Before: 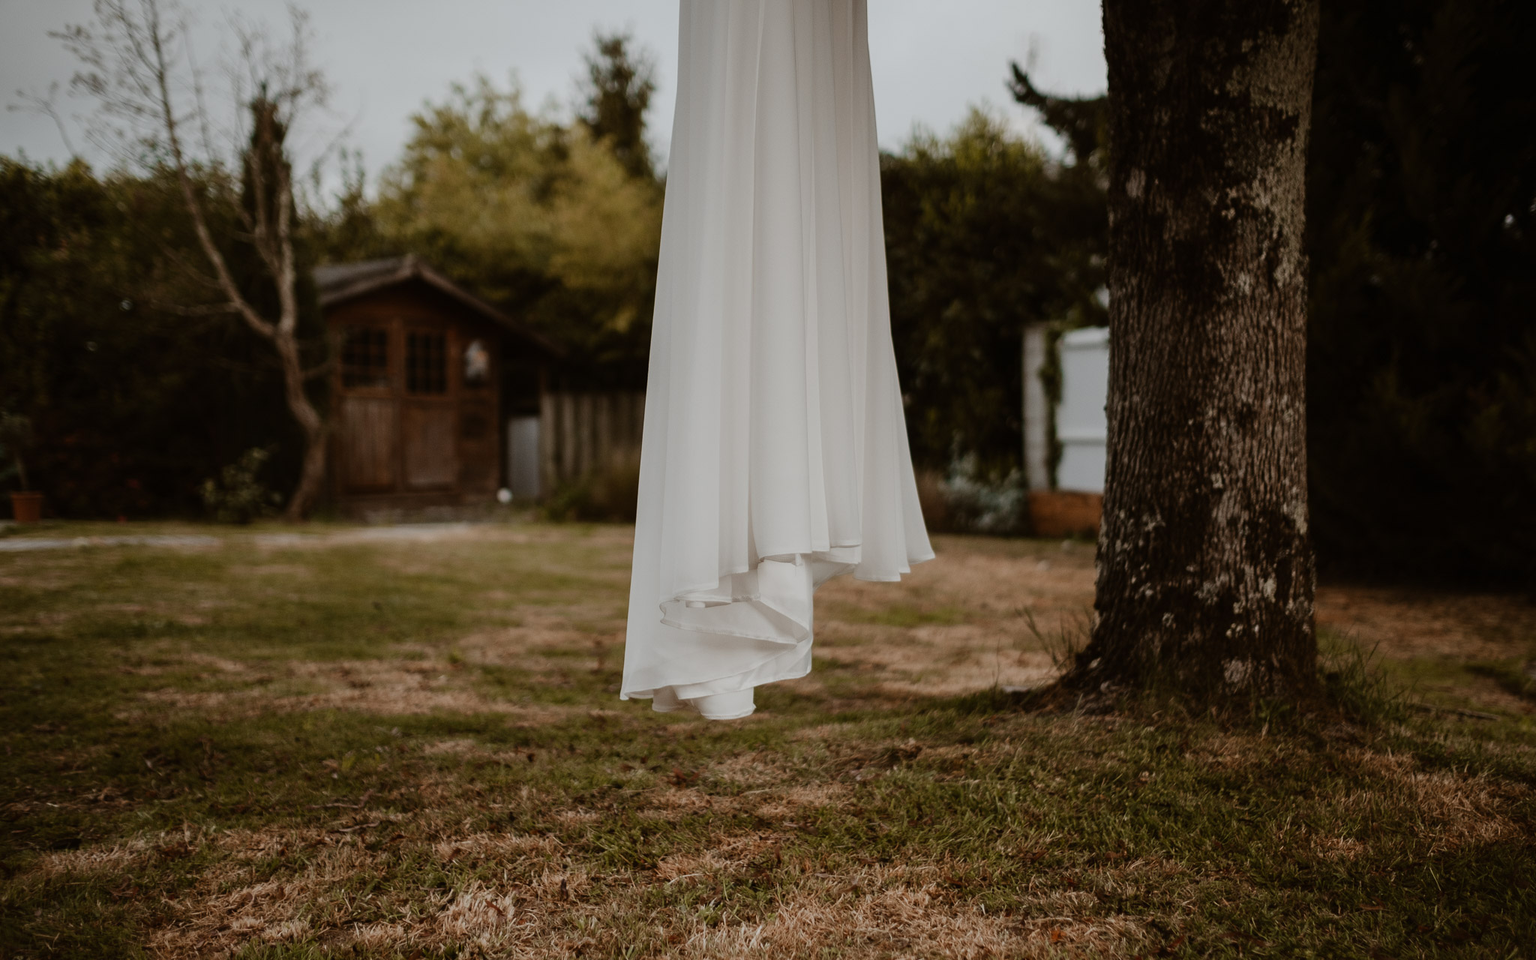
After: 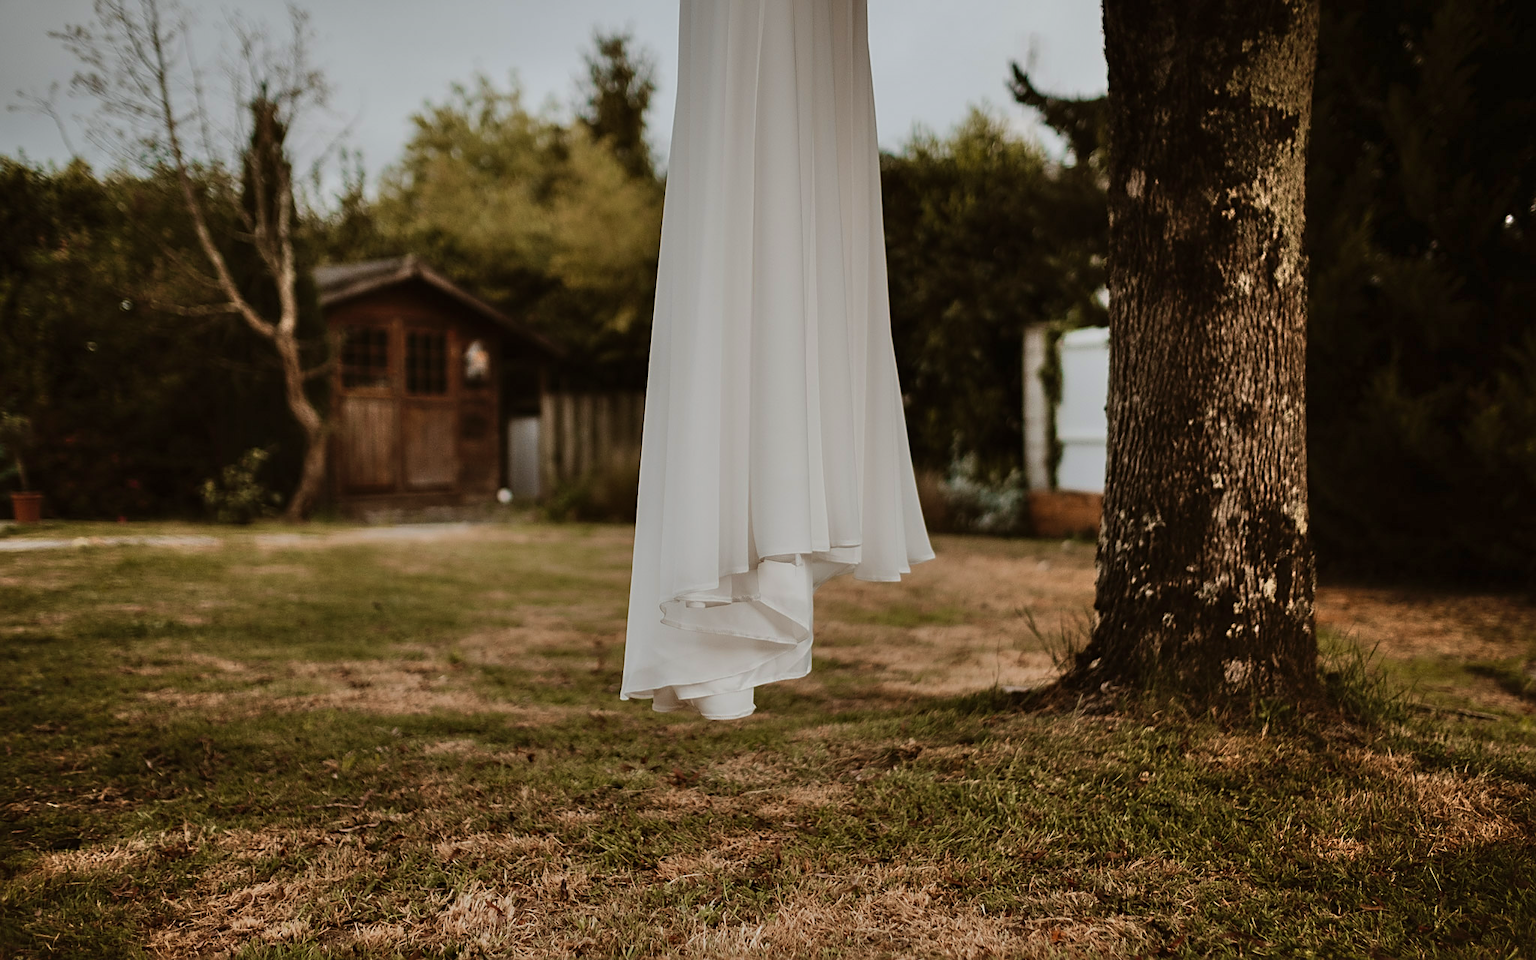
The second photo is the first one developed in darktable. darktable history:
shadows and highlights: soften with gaussian
velvia: strength 29.14%
sharpen: on, module defaults
